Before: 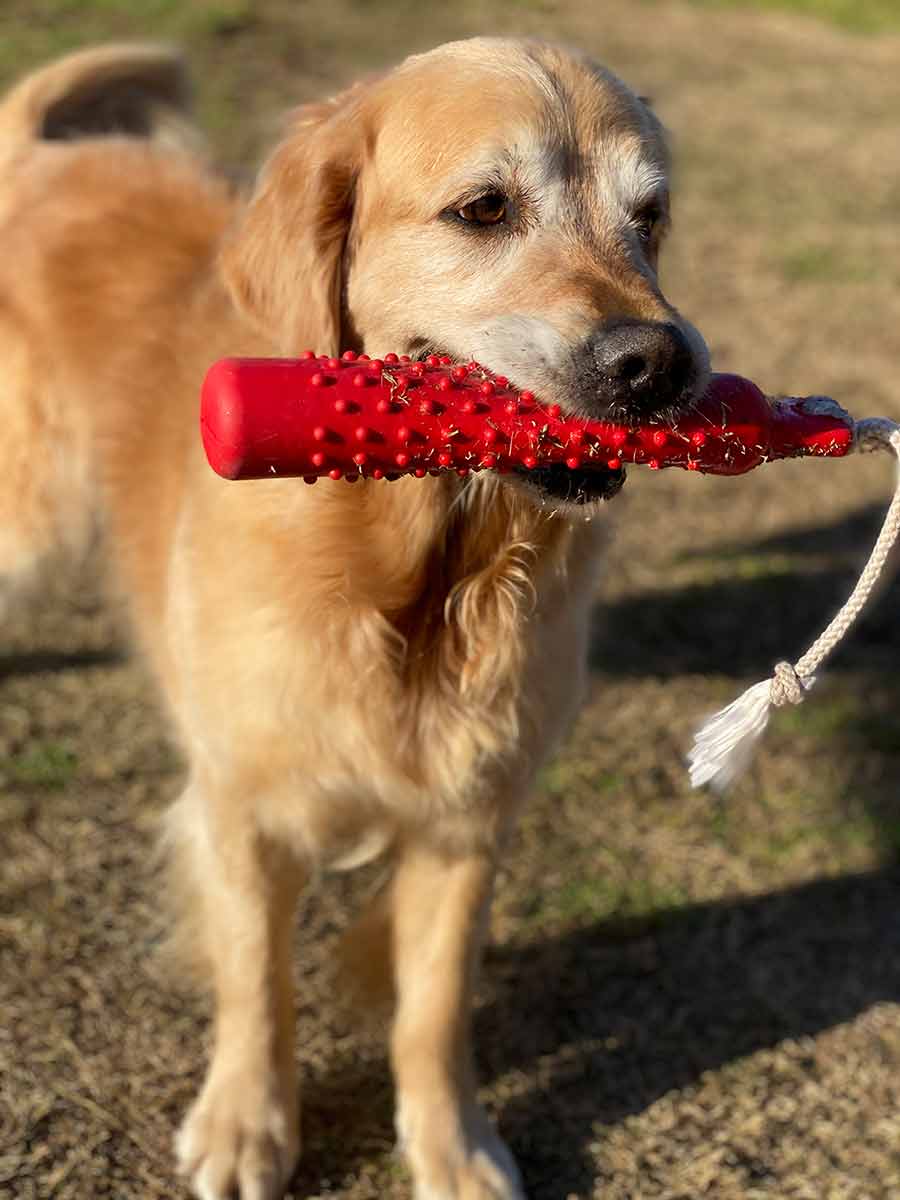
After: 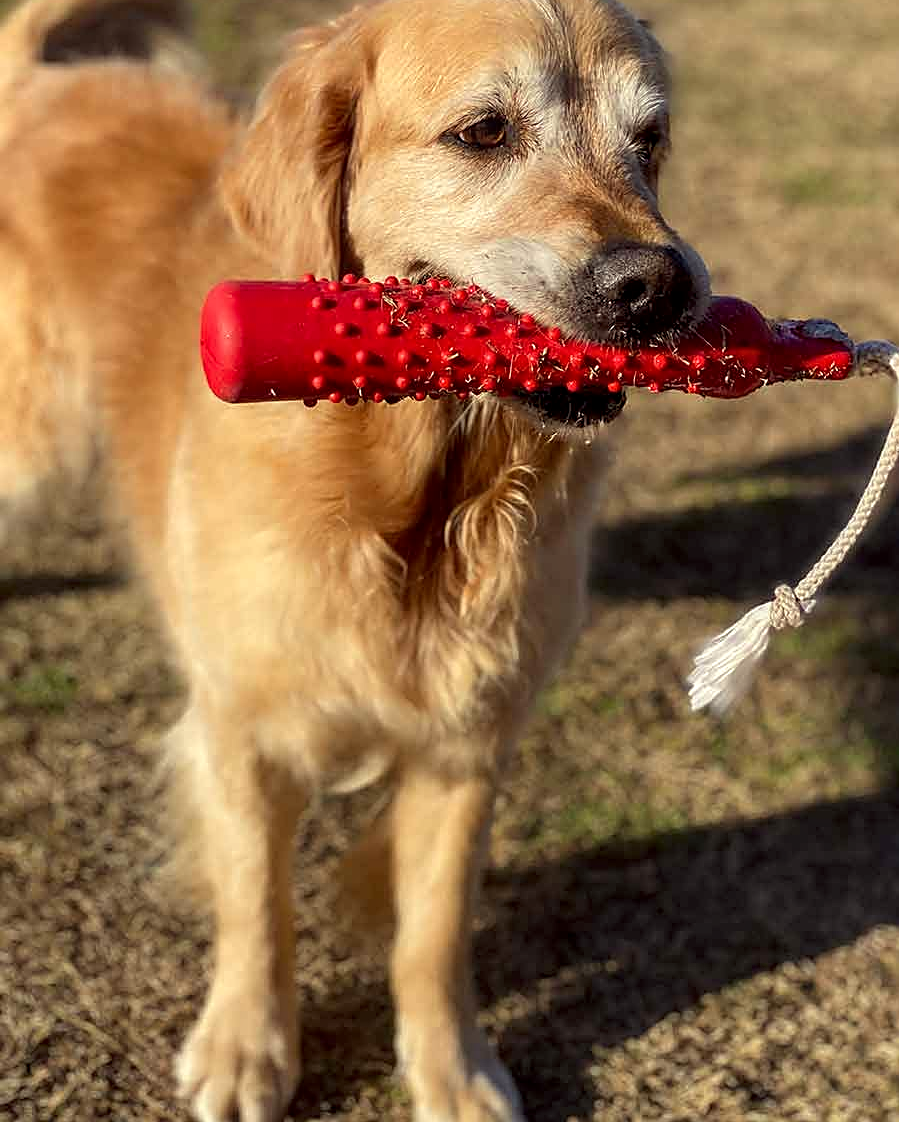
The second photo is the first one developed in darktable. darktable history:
crop and rotate: top 6.481%
color correction: highlights a* -1.12, highlights b* 4.6, shadows a* 3.53
local contrast: on, module defaults
sharpen: on, module defaults
